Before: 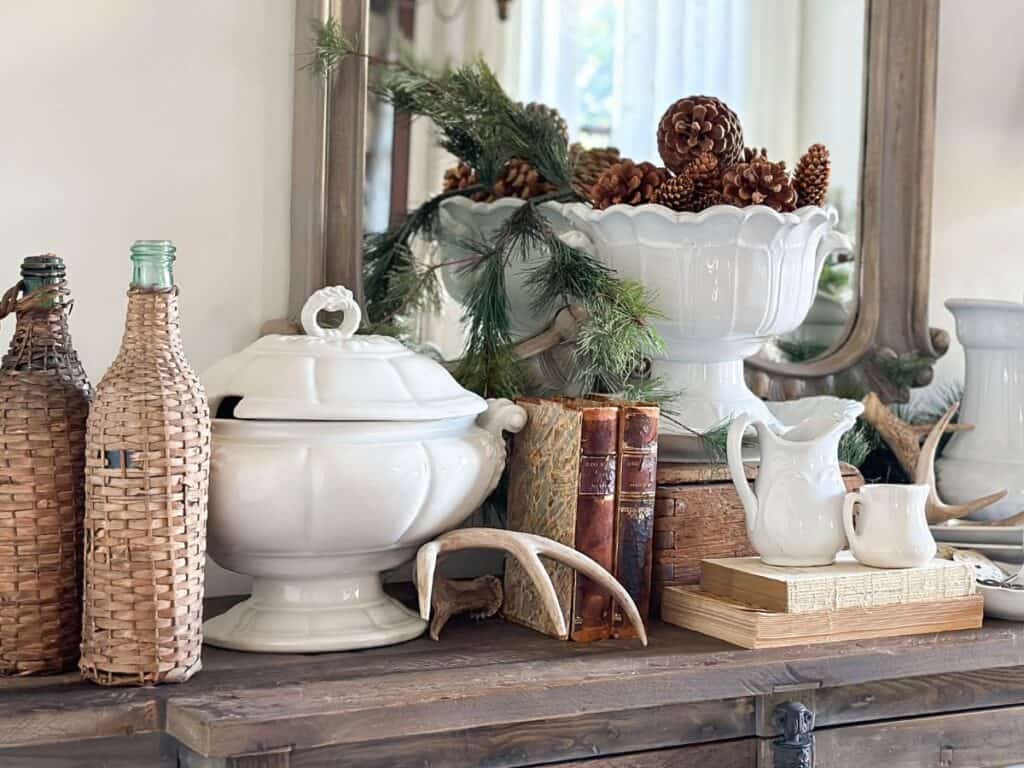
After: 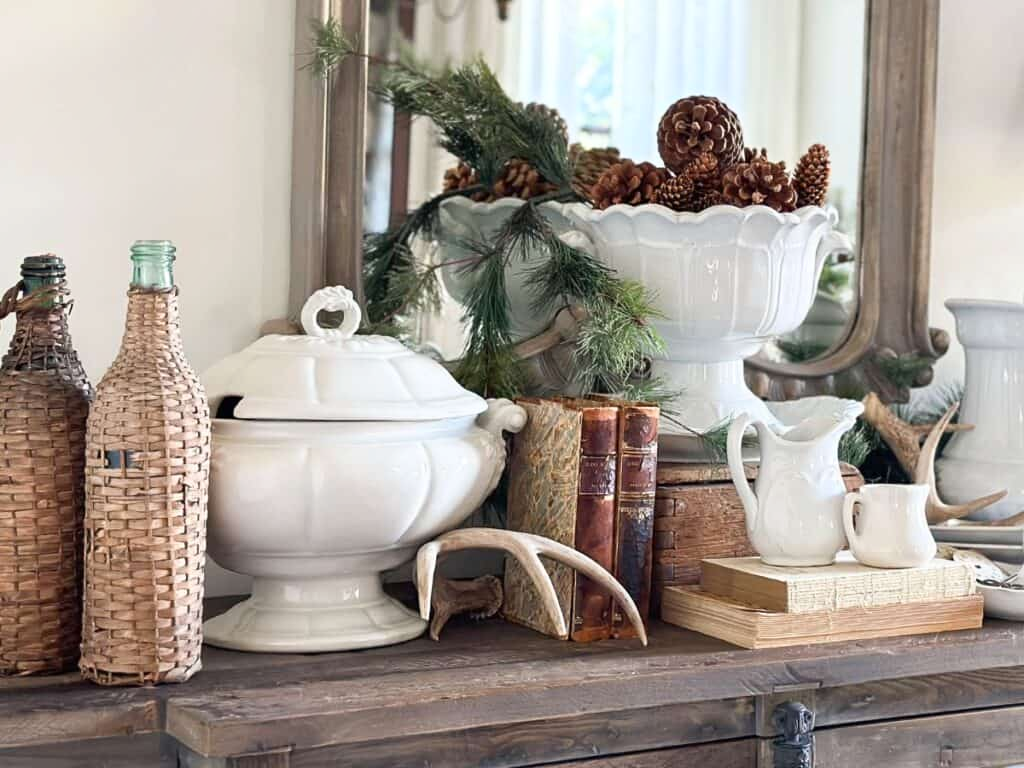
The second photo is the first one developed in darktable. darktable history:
shadows and highlights: shadows 0.805, highlights 40.73
